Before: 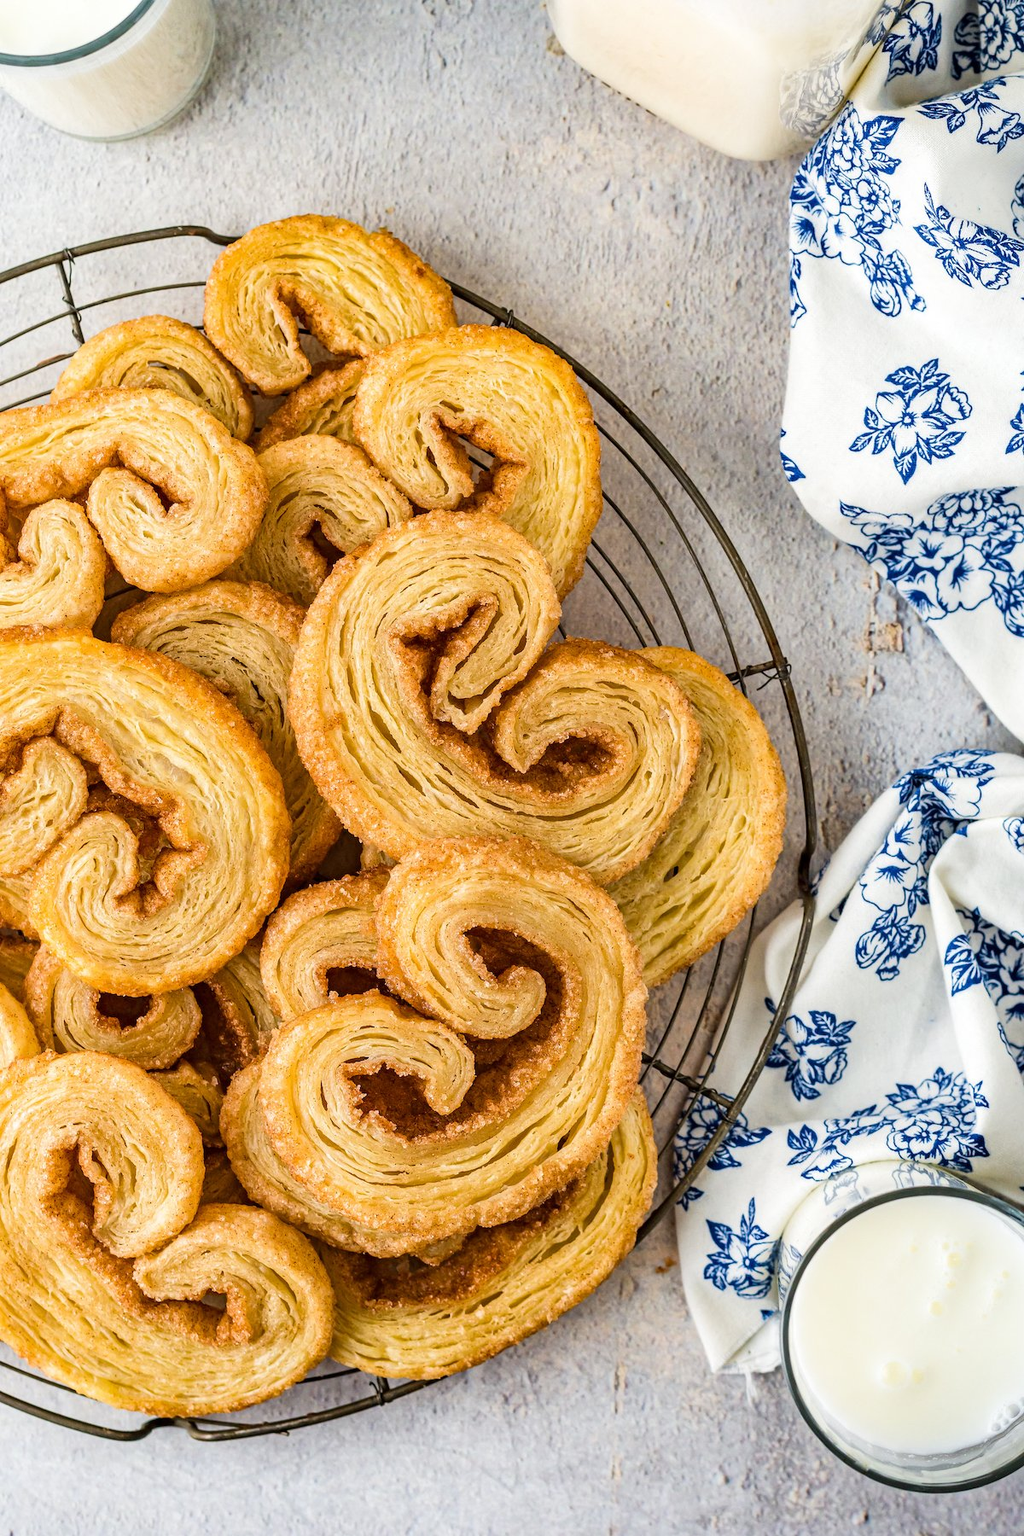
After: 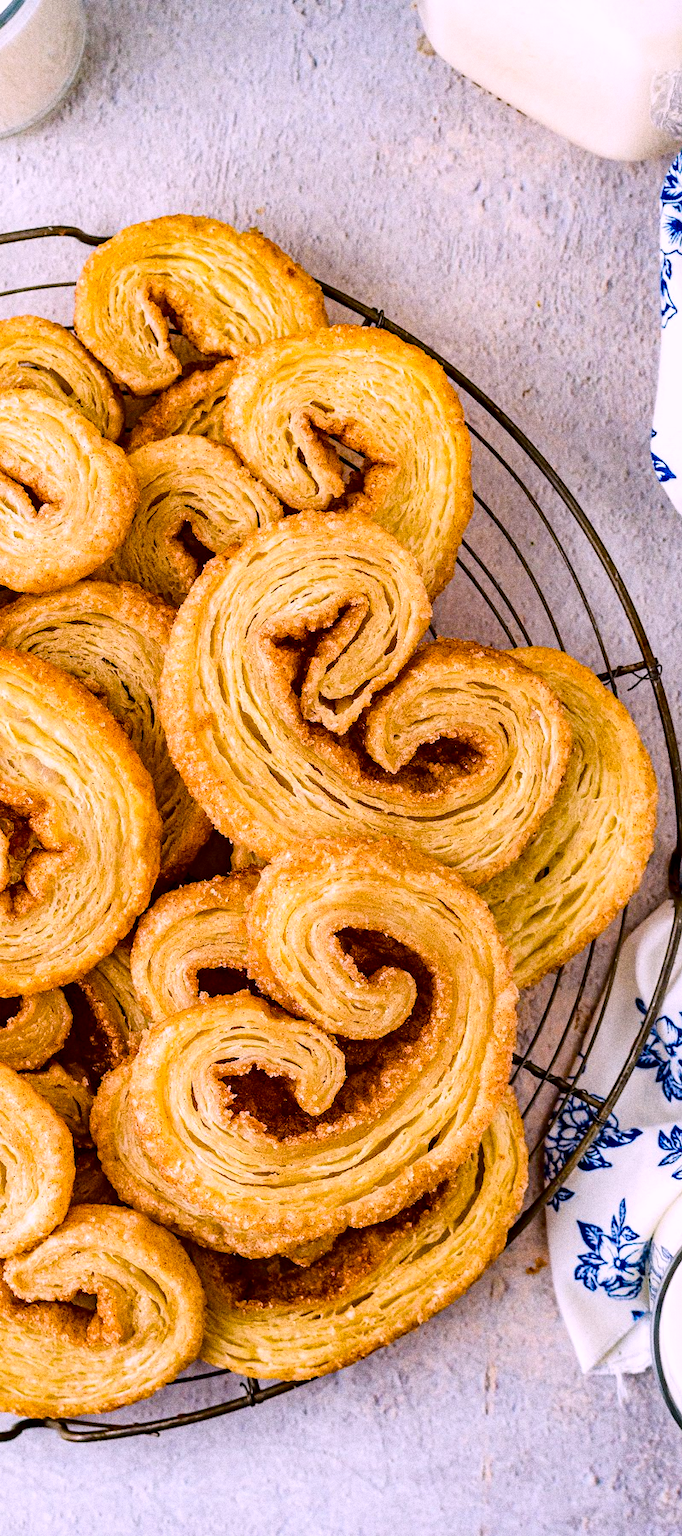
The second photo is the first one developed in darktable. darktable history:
color balance rgb: perceptual saturation grading › global saturation 35%, perceptual saturation grading › highlights -30%, perceptual saturation grading › shadows 35%, perceptual brilliance grading › global brilliance 3%, perceptual brilliance grading › highlights -3%, perceptual brilliance grading › shadows 3%
crop and rotate: left 12.673%, right 20.66%
fill light: exposure -2 EV, width 8.6
grain: coarseness 0.09 ISO, strength 40%
white balance: red 1.066, blue 1.119
tone equalizer: on, module defaults
